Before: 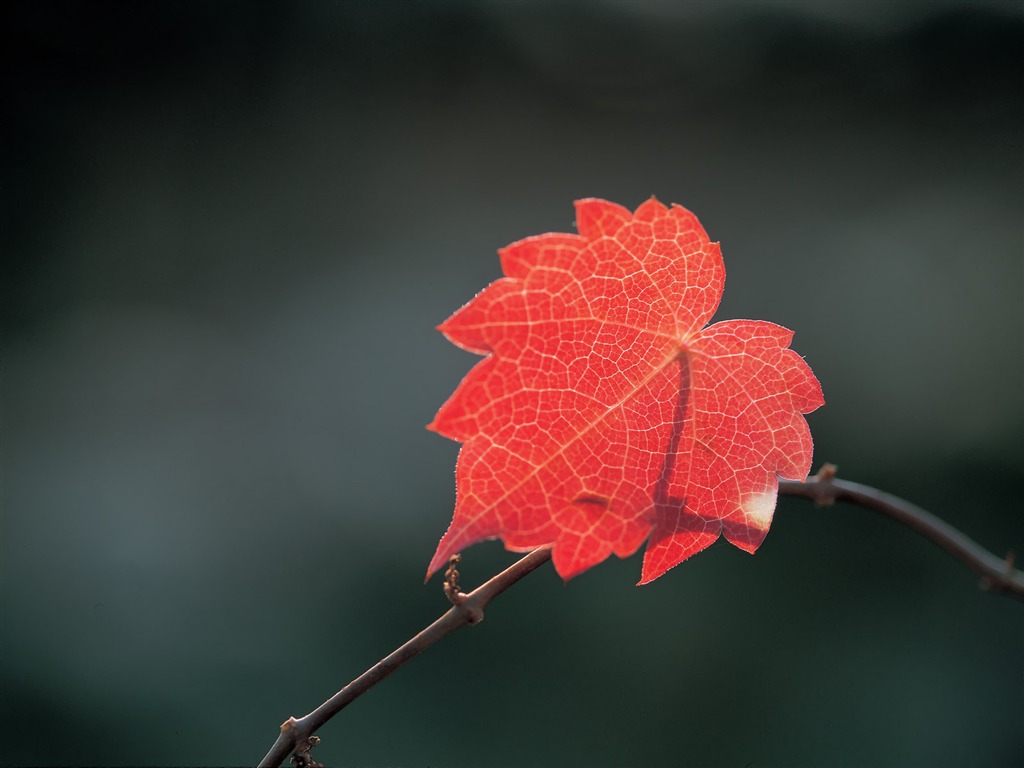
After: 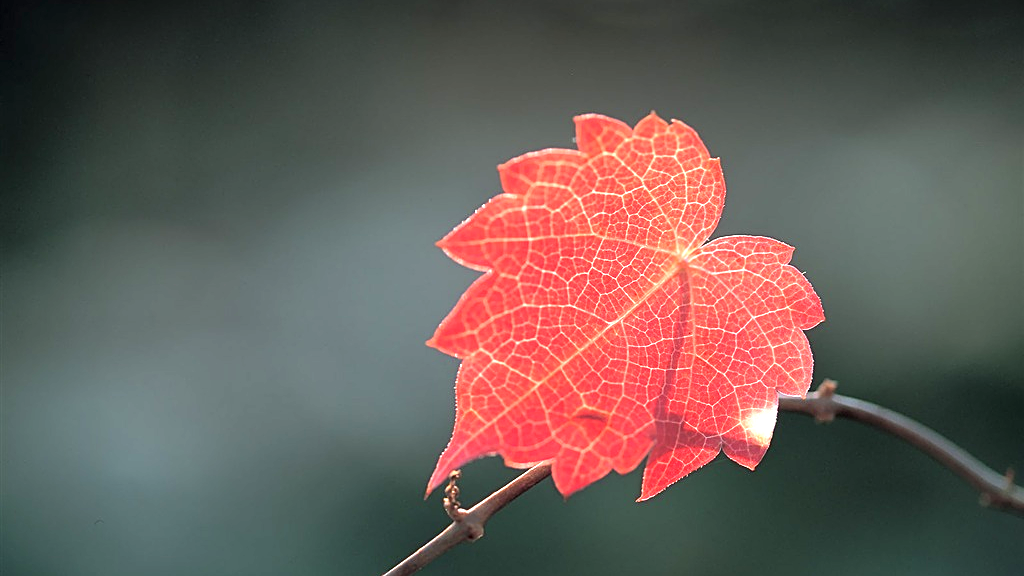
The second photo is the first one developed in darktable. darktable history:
exposure: black level correction 0, exposure 1.199 EV, compensate highlight preservation false
crop: top 11.039%, bottom 13.879%
sharpen: on, module defaults
